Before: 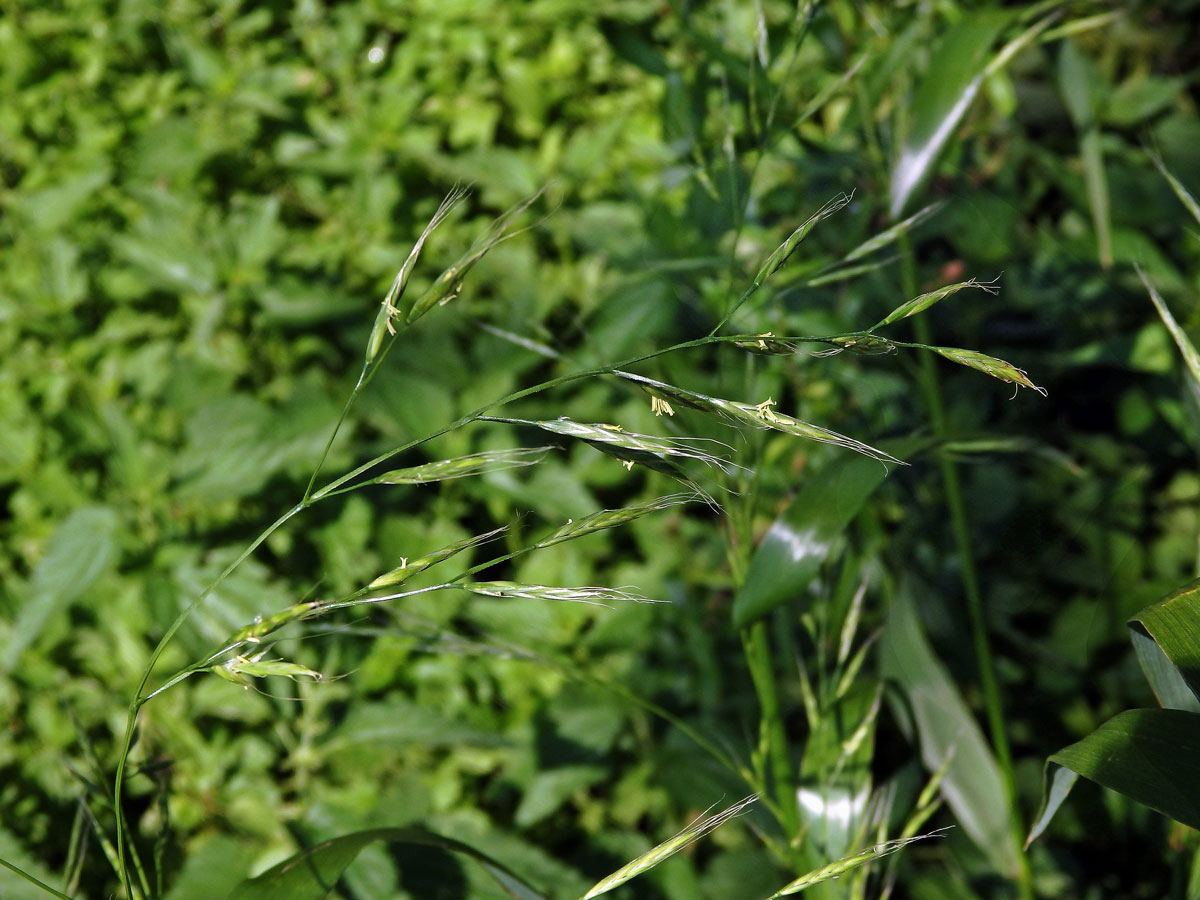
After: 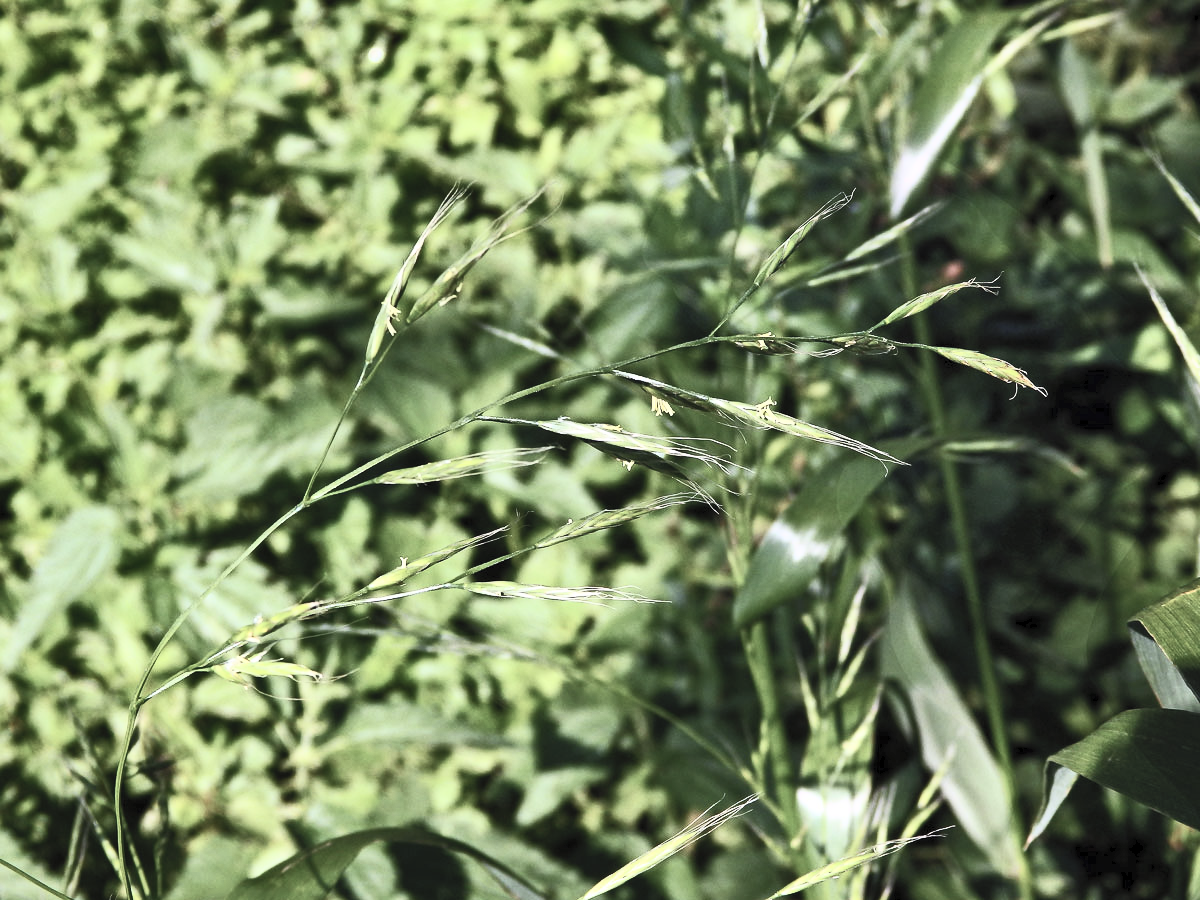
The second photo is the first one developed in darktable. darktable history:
contrast brightness saturation: contrast 0.577, brightness 0.572, saturation -0.342
shadows and highlights: highlights color adjustment 78.7%, low approximation 0.01, soften with gaussian
